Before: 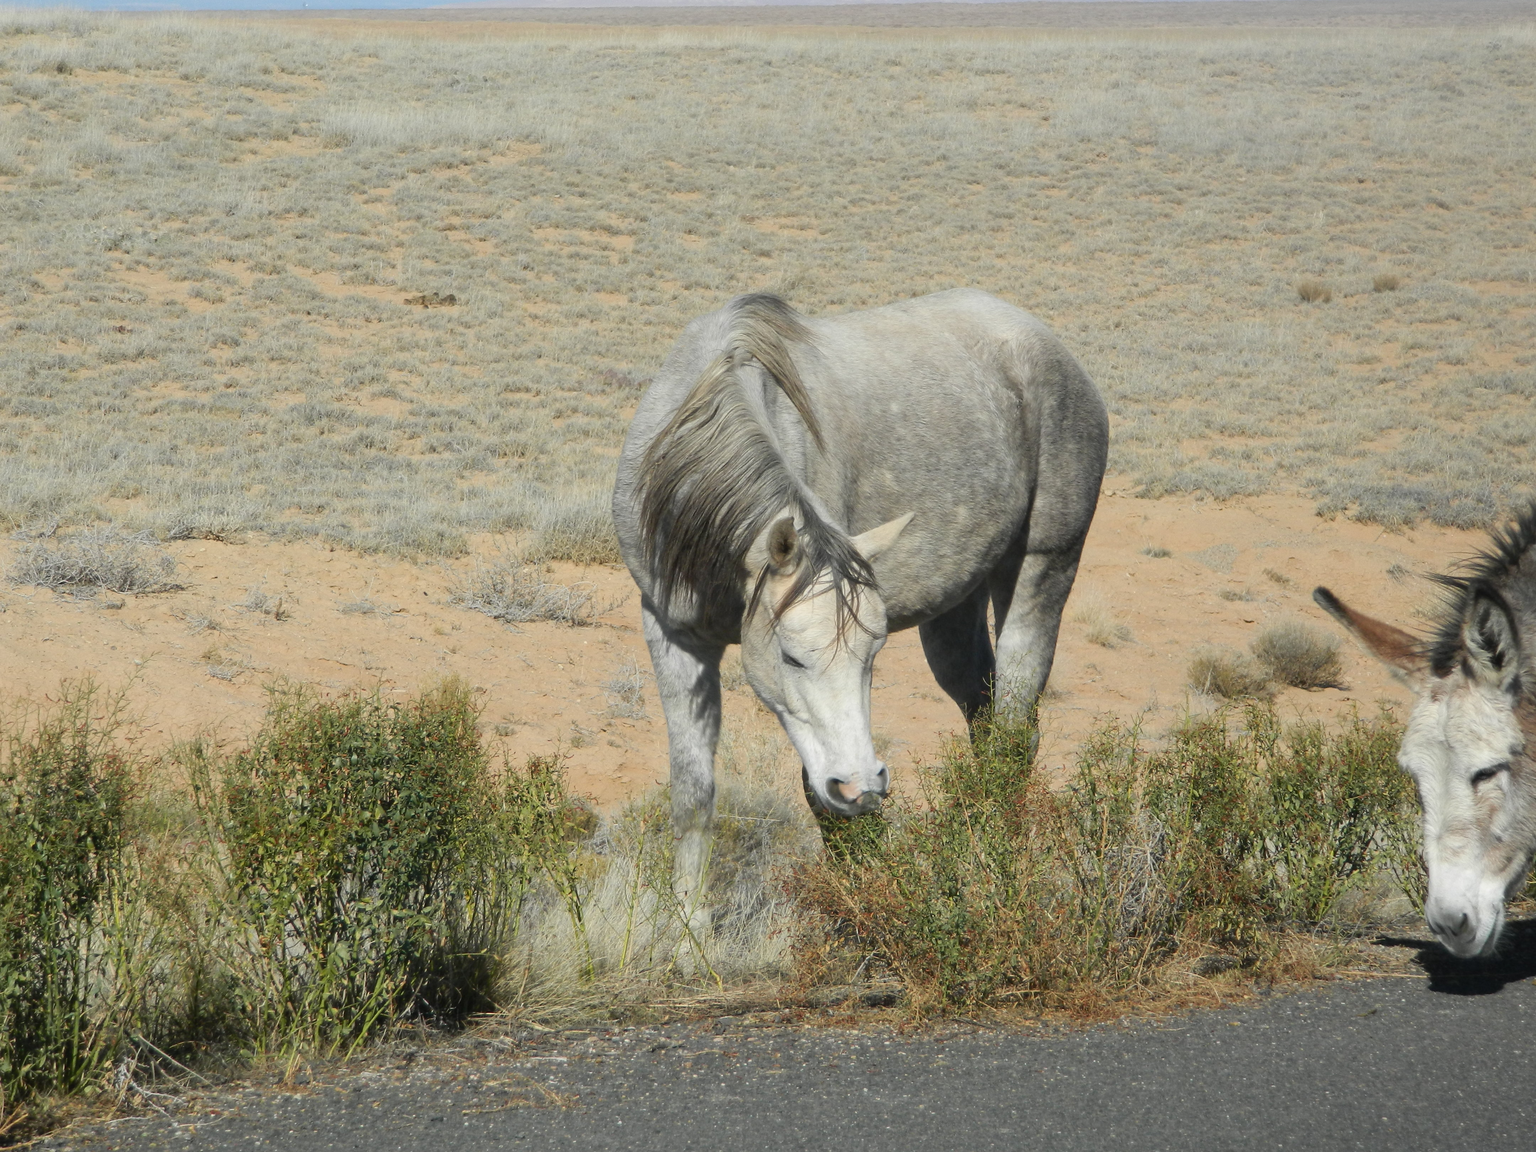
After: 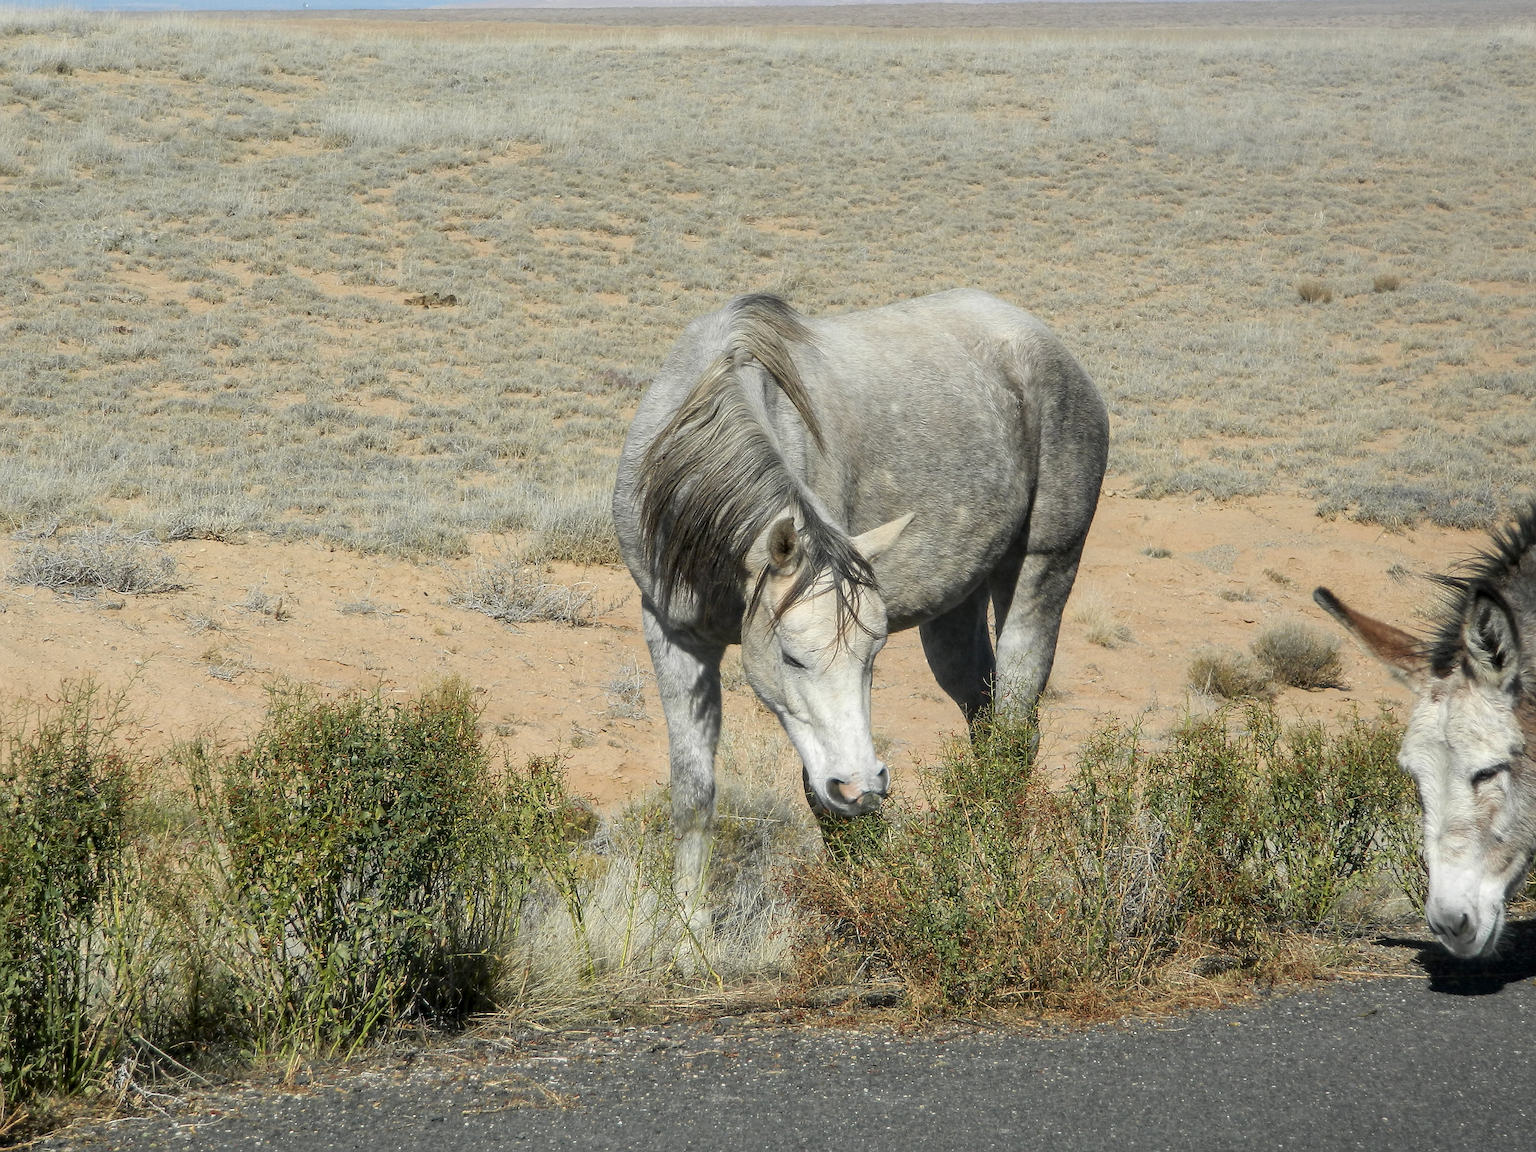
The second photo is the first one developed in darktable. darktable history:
local contrast: detail 130%
sharpen: radius 1.4, amount 1.25, threshold 0.7
